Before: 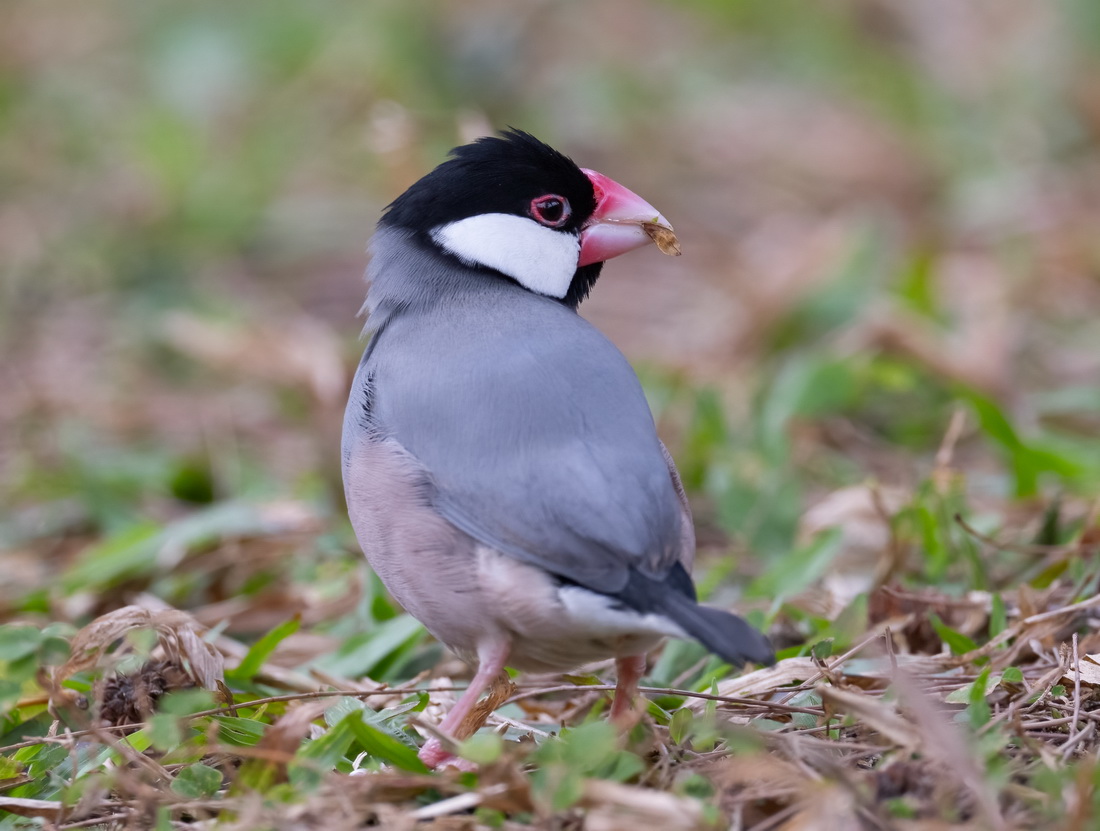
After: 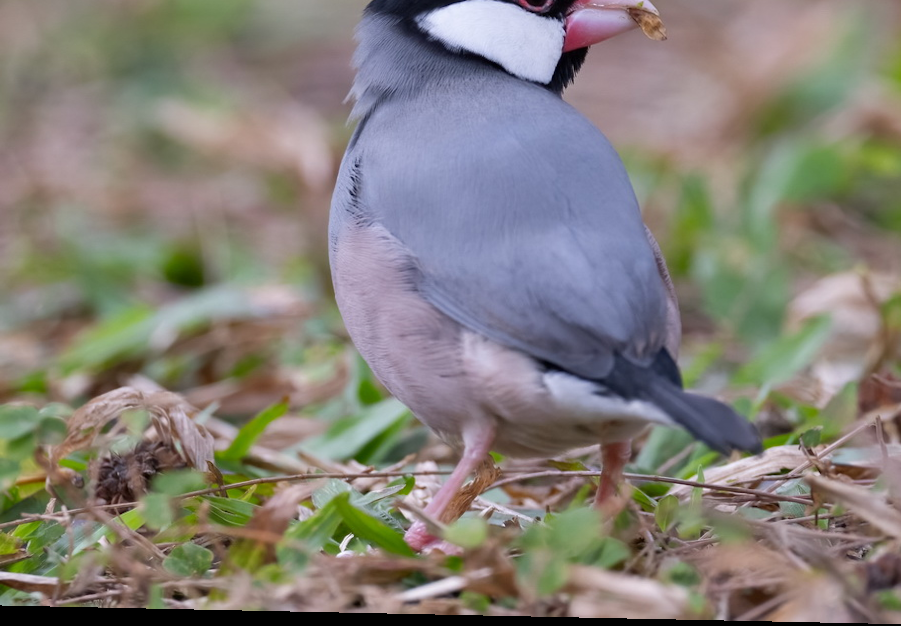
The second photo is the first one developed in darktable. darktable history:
rotate and perspective: lens shift (horizontal) -0.055, automatic cropping off
crop: top 26.531%, right 17.959%
